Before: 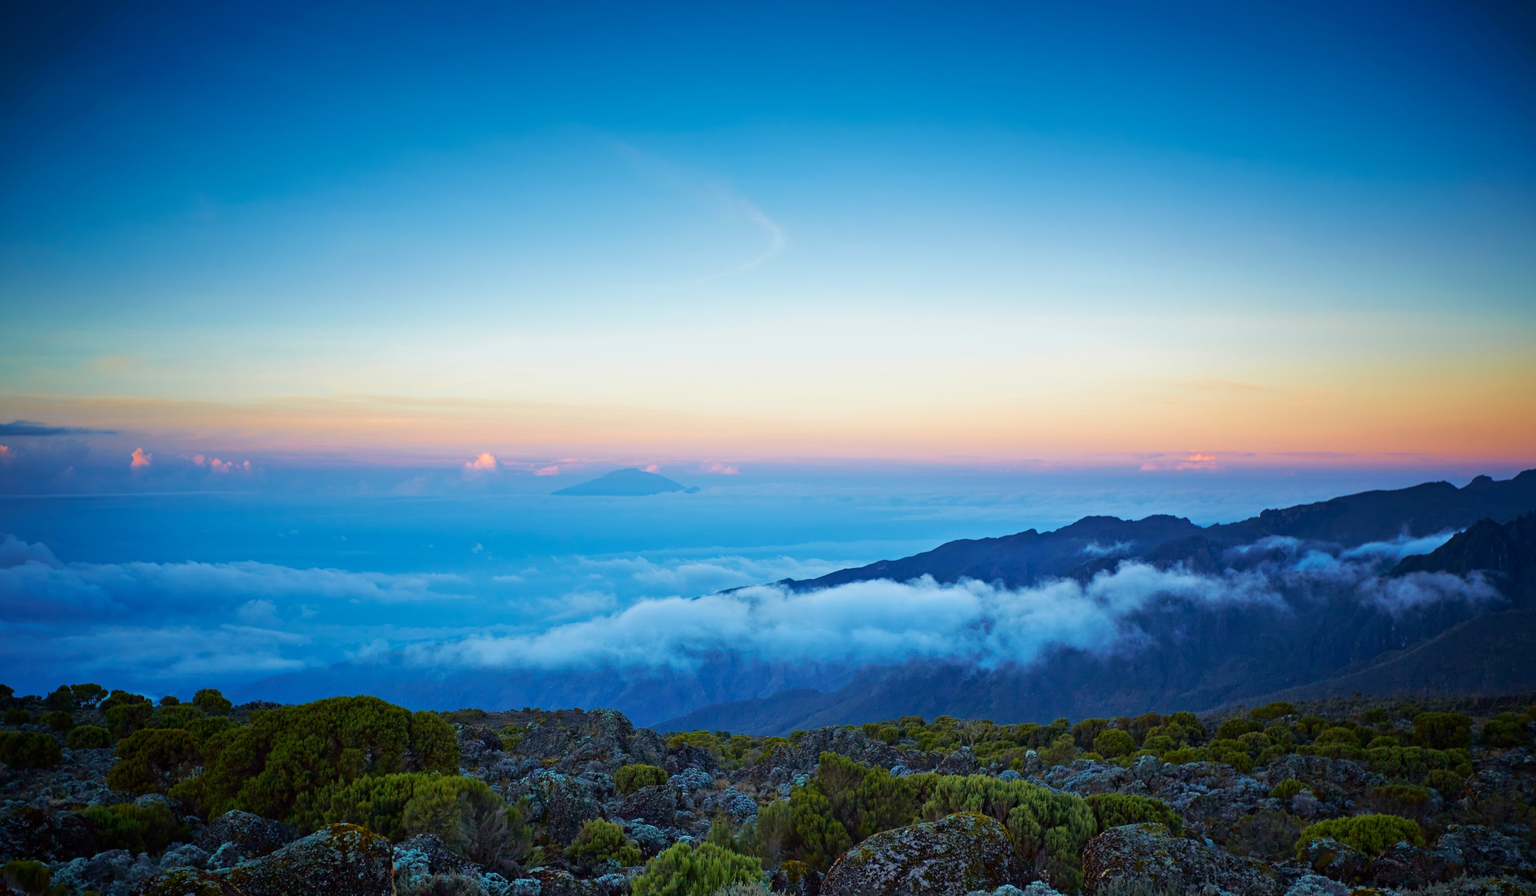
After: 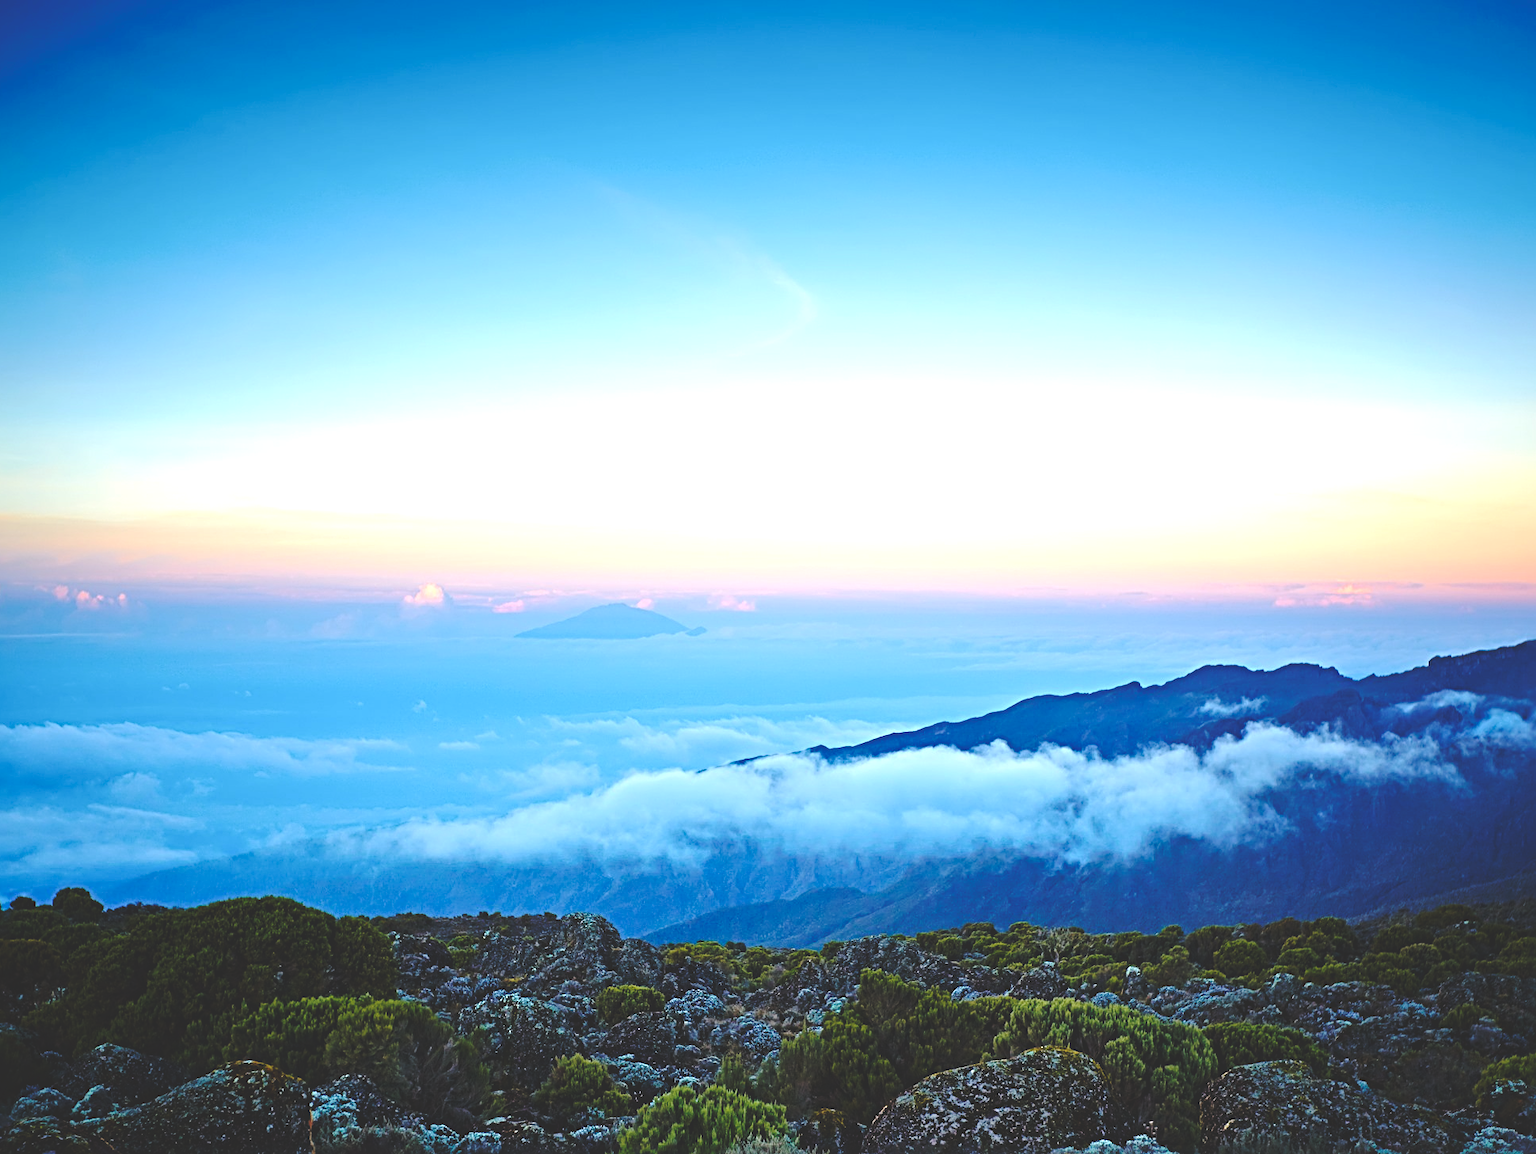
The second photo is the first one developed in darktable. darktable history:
crop: left 9.887%, right 12.497%
sharpen: radius 4.893
tone equalizer: -8 EV -0.739 EV, -7 EV -0.723 EV, -6 EV -0.623 EV, -5 EV -0.421 EV, -3 EV 0.403 EV, -2 EV 0.6 EV, -1 EV 0.691 EV, +0 EV 0.78 EV, mask exposure compensation -0.516 EV
base curve: curves: ch0 [(0, 0.024) (0.055, 0.065) (0.121, 0.166) (0.236, 0.319) (0.693, 0.726) (1, 1)], preserve colors none
